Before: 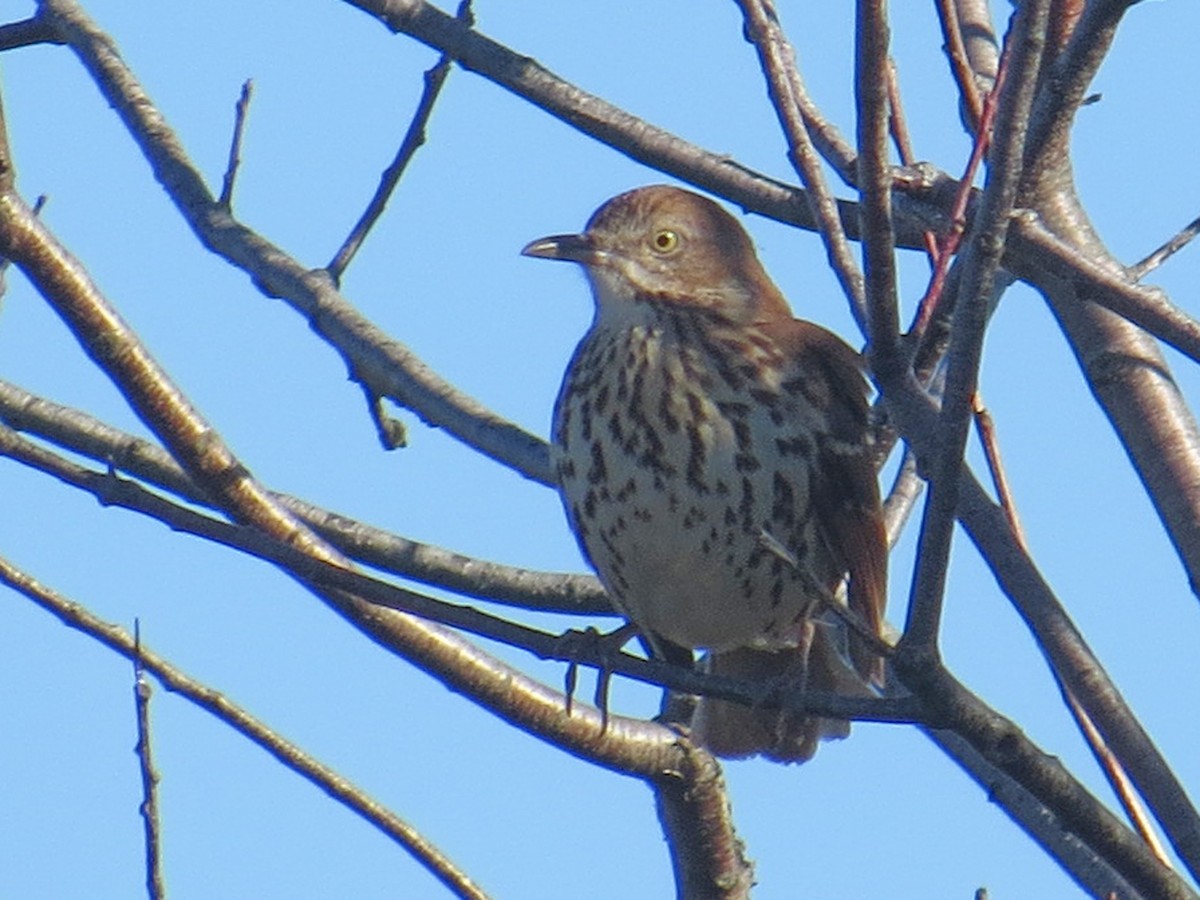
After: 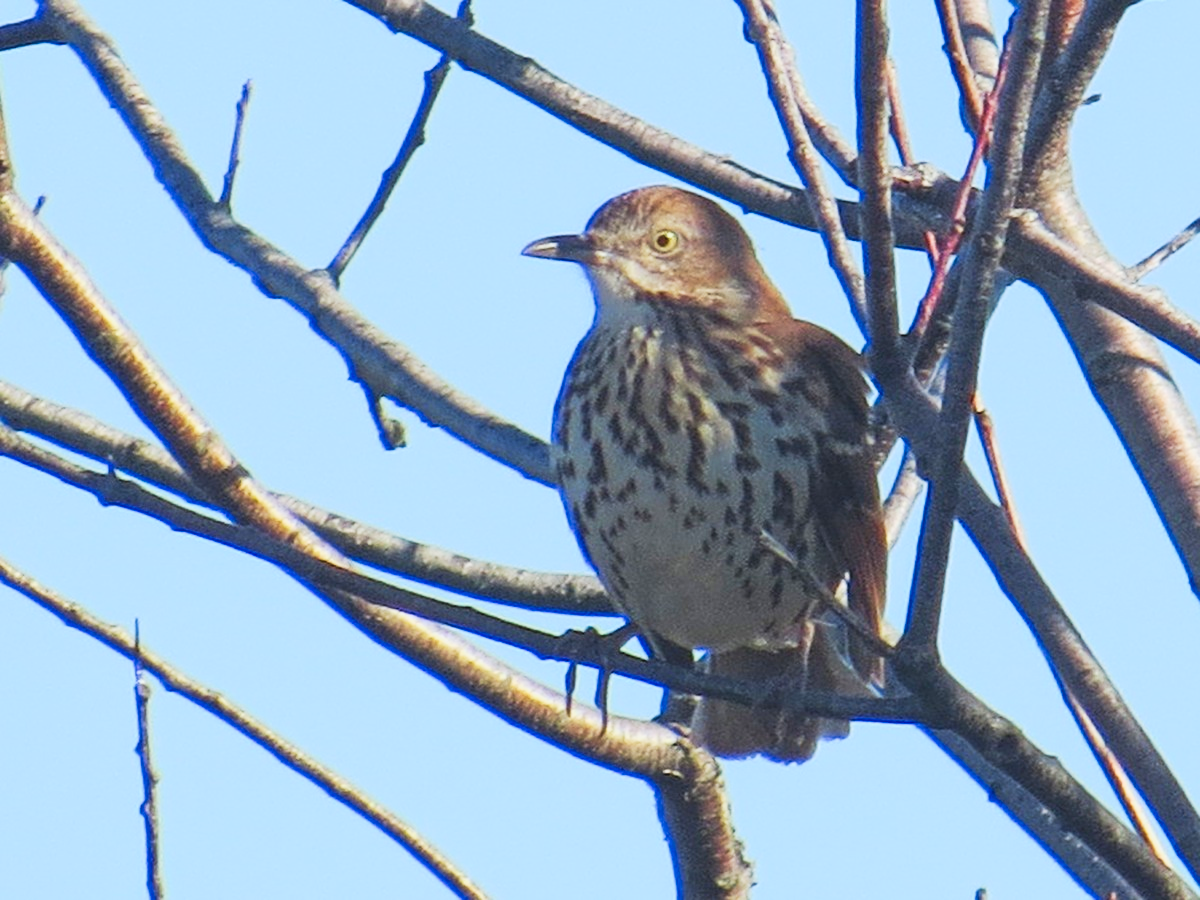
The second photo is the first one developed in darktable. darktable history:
contrast brightness saturation: contrast 0.204, brightness 0.157, saturation 0.216
tone curve: curves: ch0 [(0, 0.045) (0.155, 0.169) (0.46, 0.466) (0.751, 0.788) (1, 0.961)]; ch1 [(0, 0) (0.43, 0.408) (0.472, 0.469) (0.505, 0.503) (0.553, 0.555) (0.592, 0.581) (1, 1)]; ch2 [(0, 0) (0.505, 0.495) (0.579, 0.569) (1, 1)], preserve colors none
